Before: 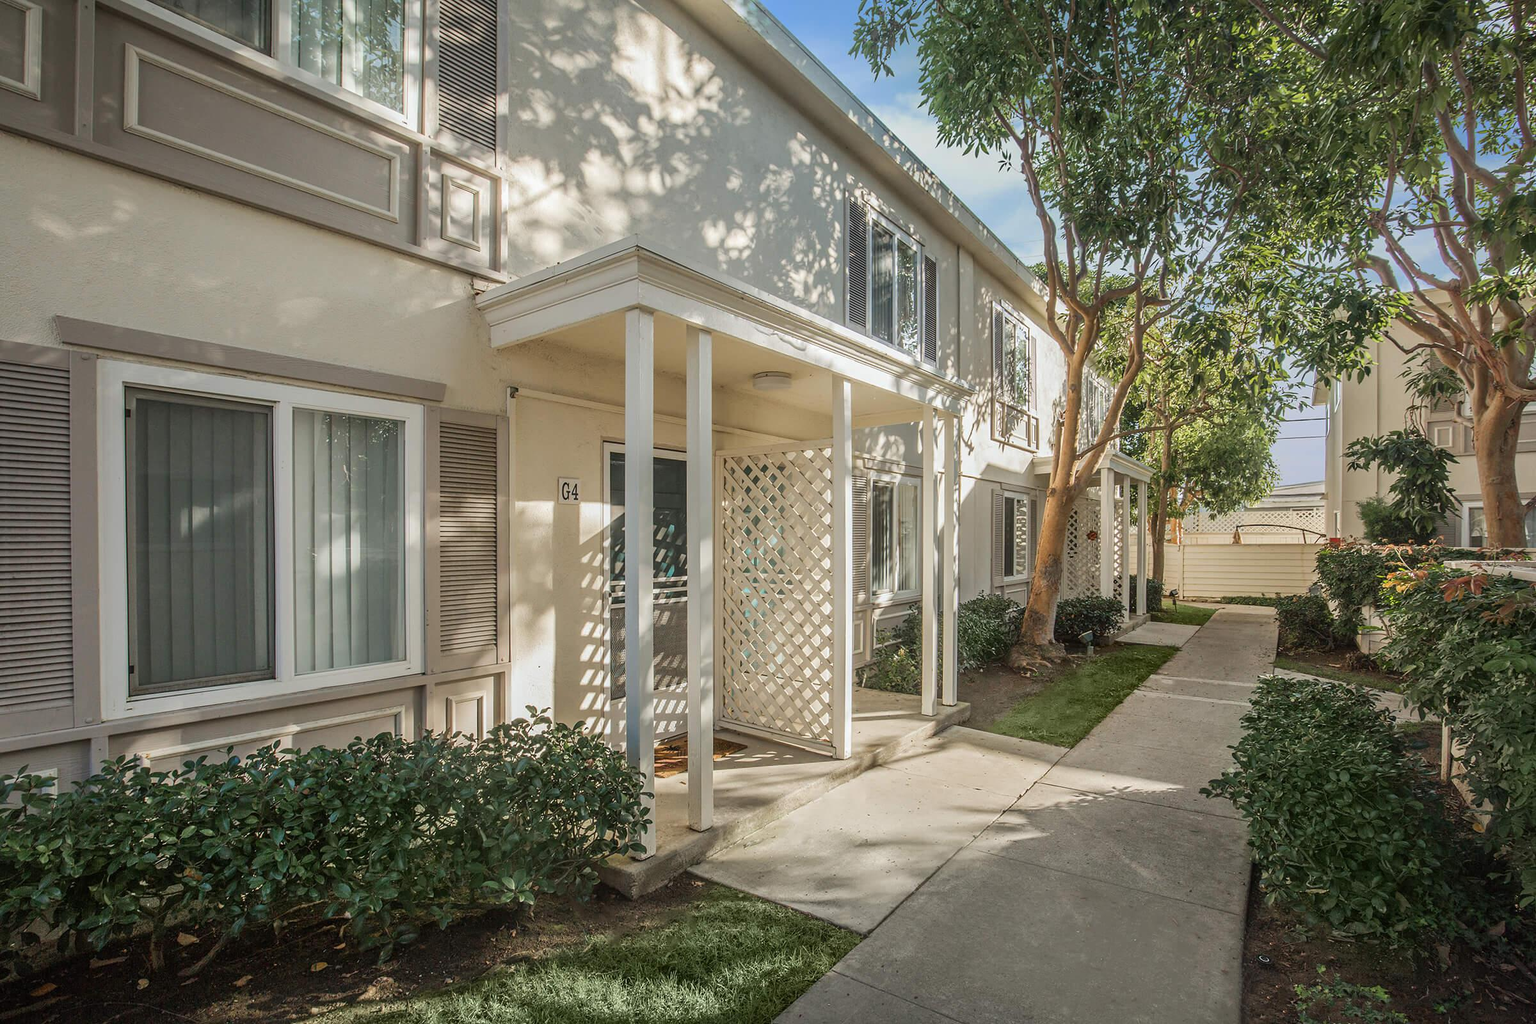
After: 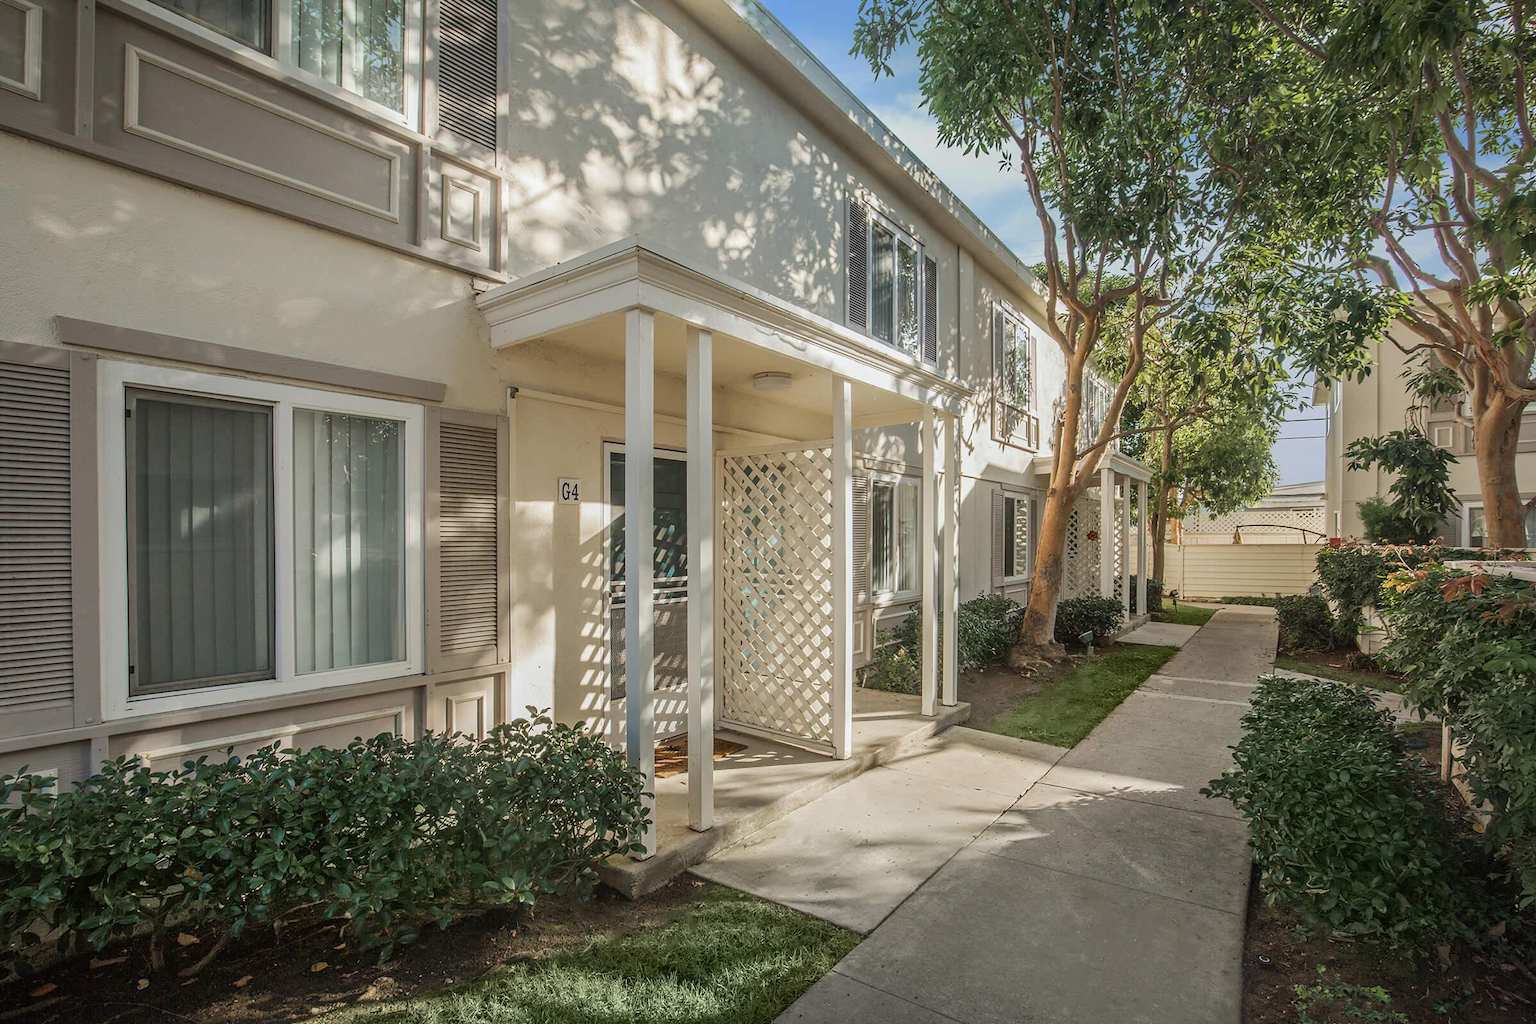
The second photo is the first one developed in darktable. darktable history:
exposure: exposure -0.053 EV, compensate highlight preservation false
